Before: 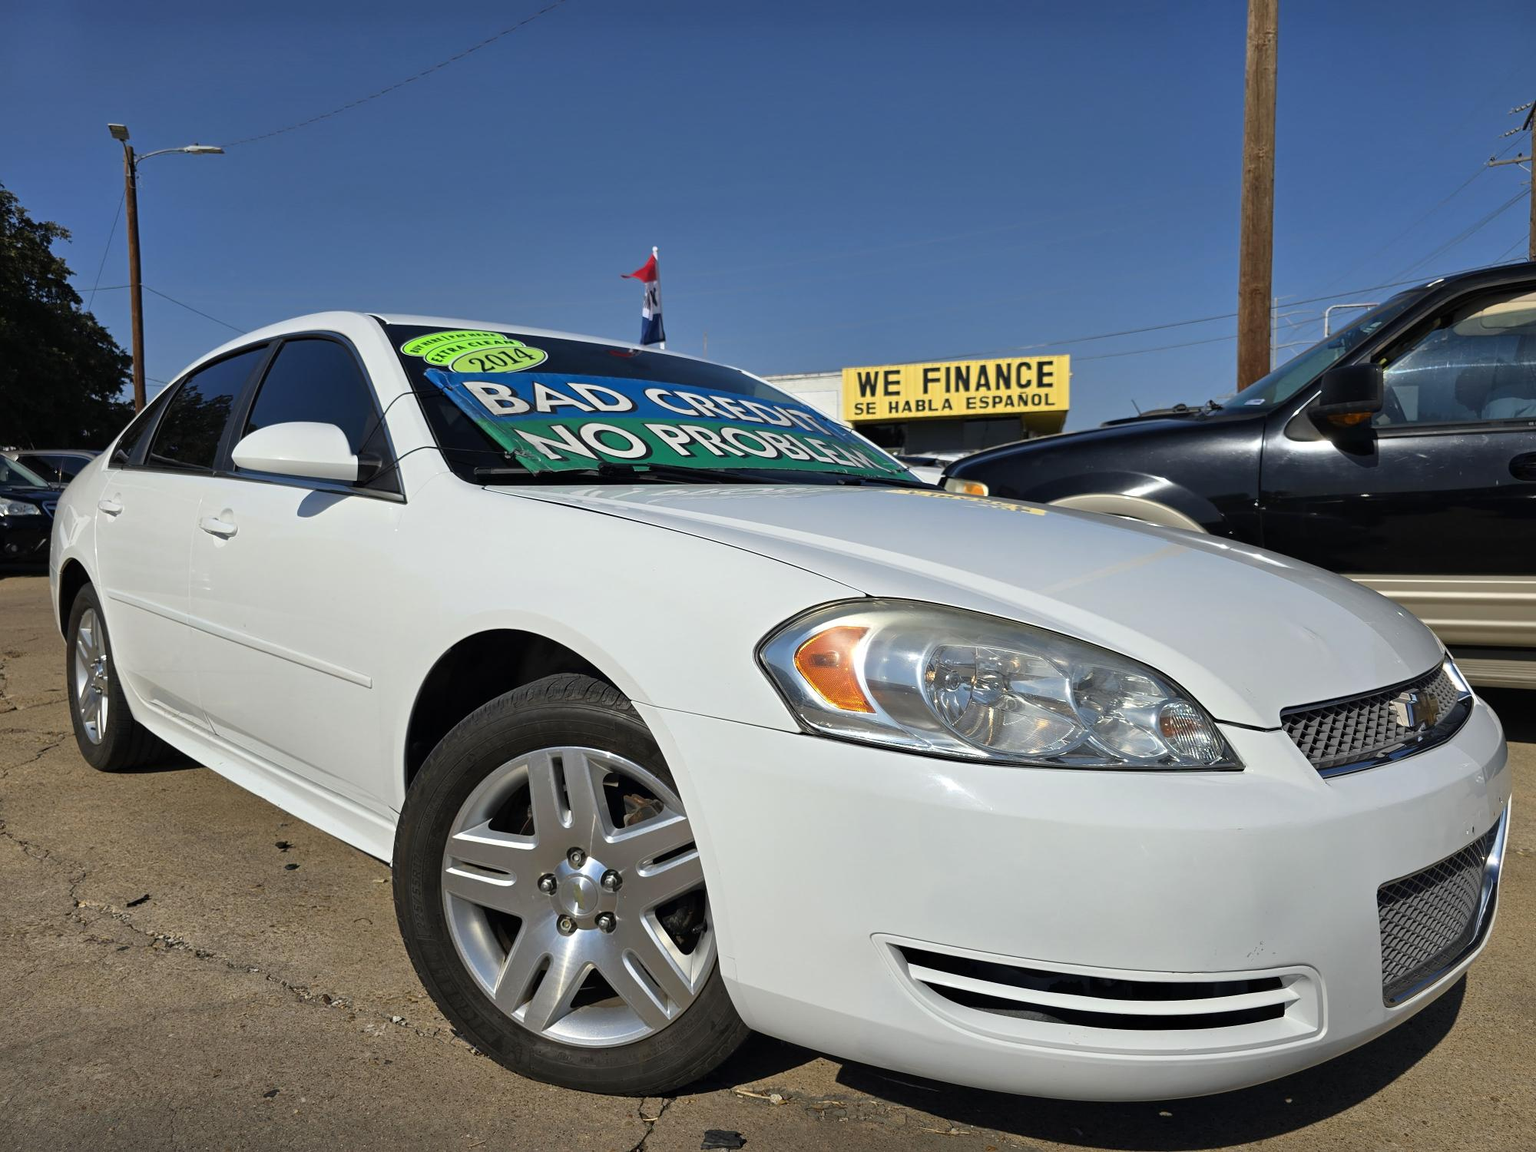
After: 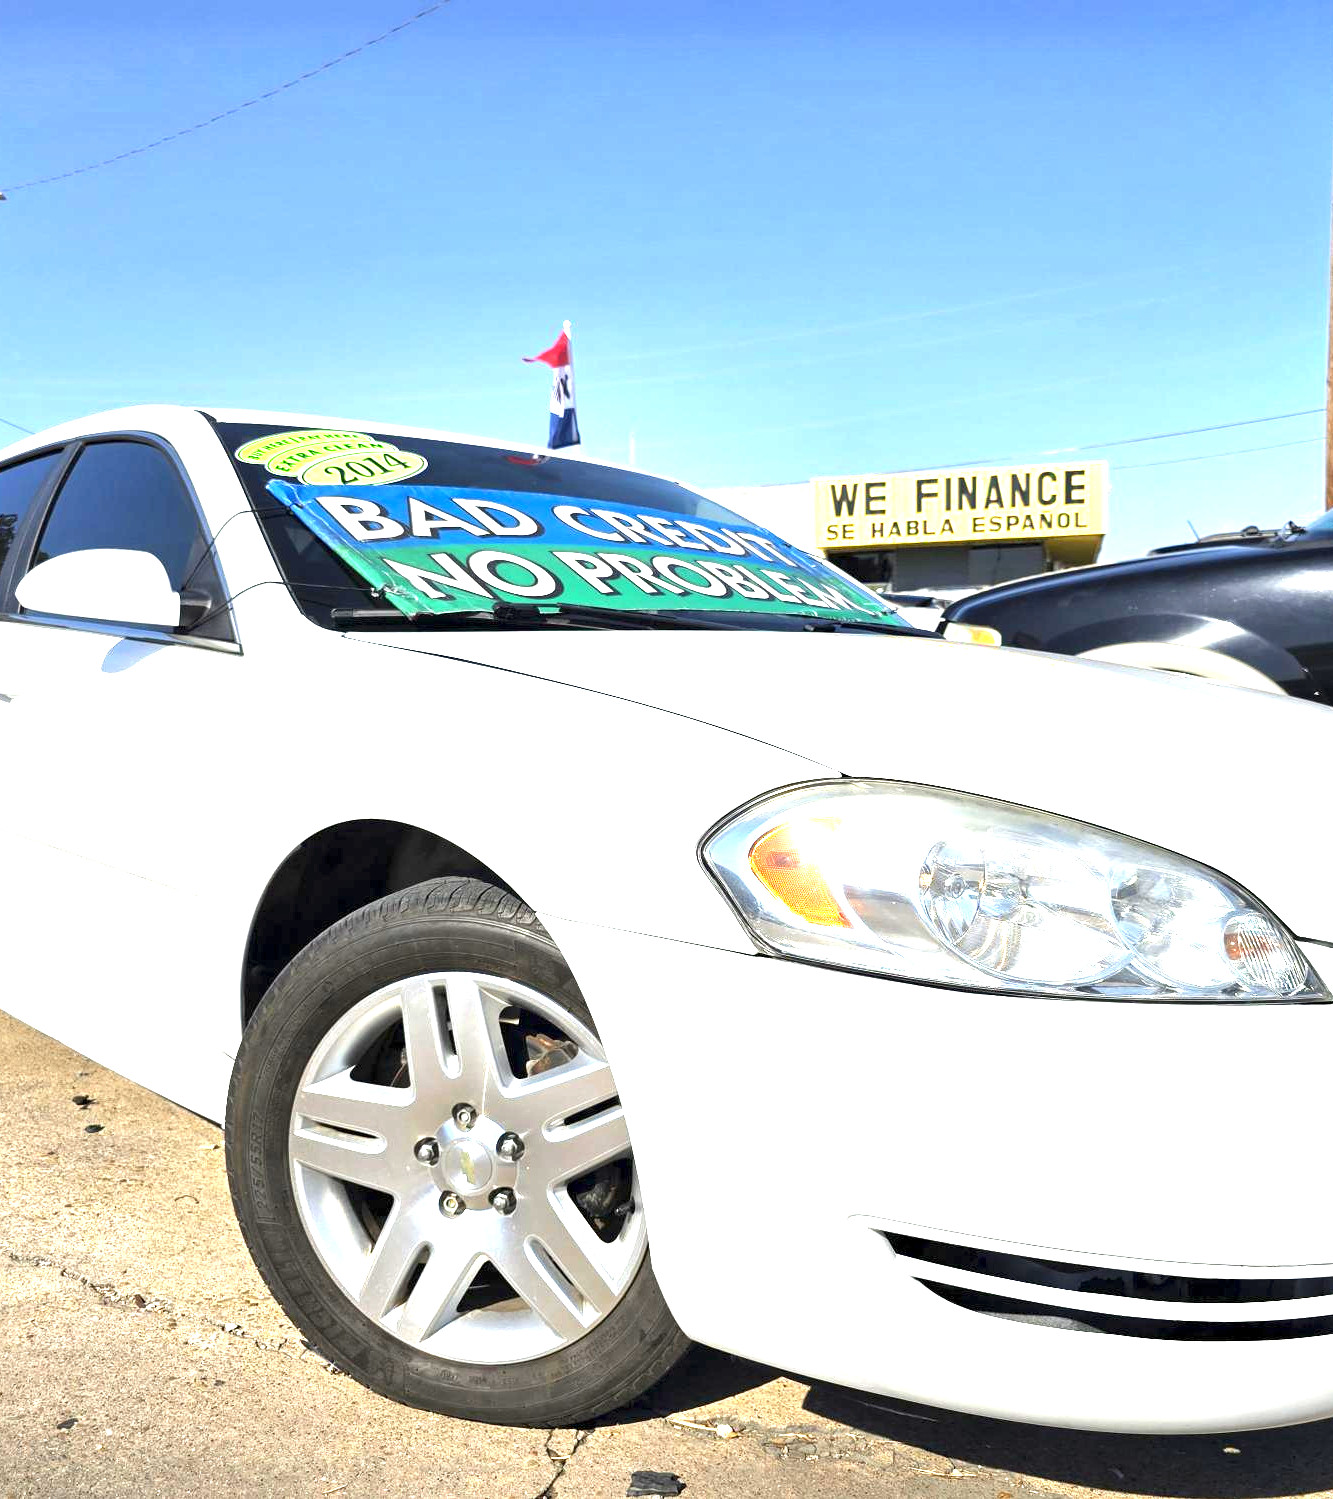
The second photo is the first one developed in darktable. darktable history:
local contrast: highlights 104%, shadows 103%, detail 120%, midtone range 0.2
crop and rotate: left 14.347%, right 18.953%
exposure: exposure 2.267 EV, compensate highlight preservation false
